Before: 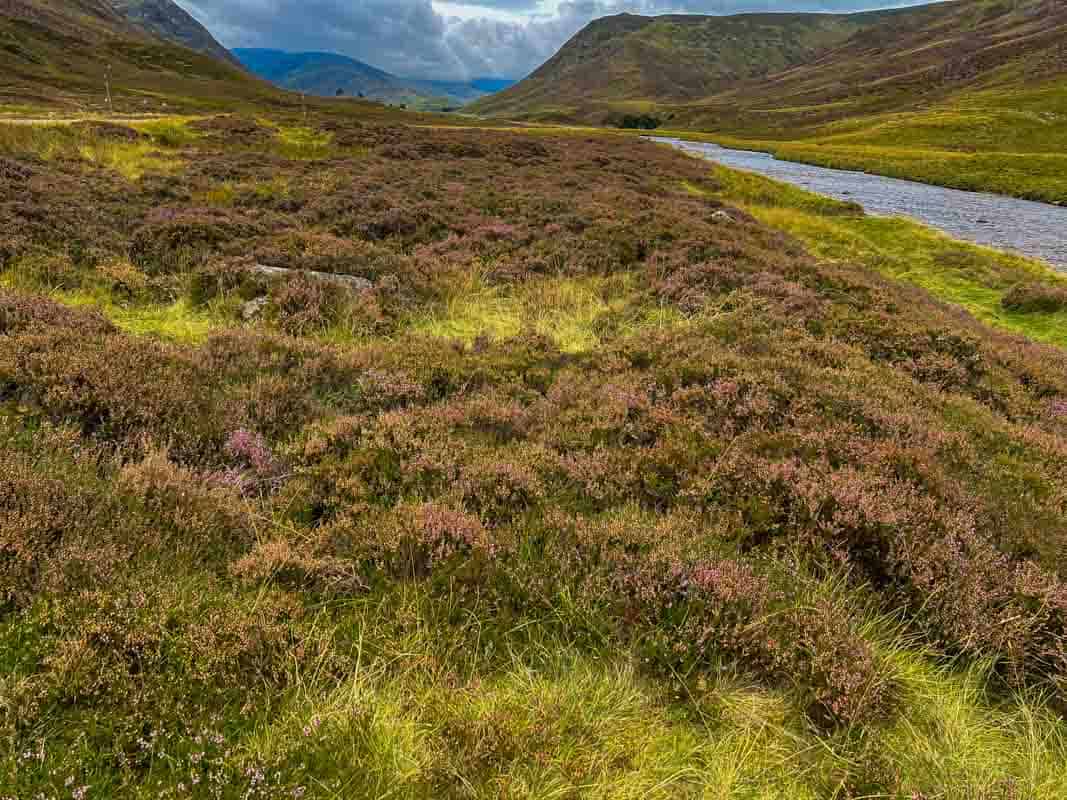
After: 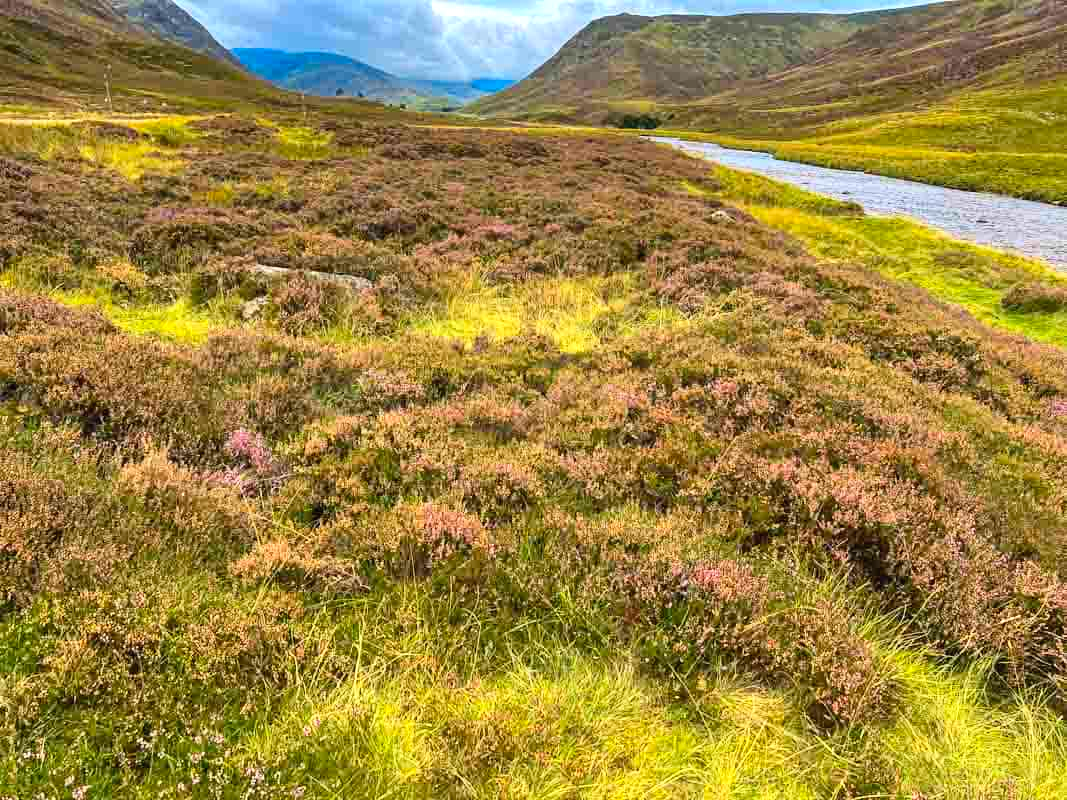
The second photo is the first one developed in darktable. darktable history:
contrast brightness saturation: contrast 0.2, brightness 0.16, saturation 0.22
color correction: highlights a* -0.182, highlights b* -0.124
exposure: exposure 0.564 EV, compensate highlight preservation false
